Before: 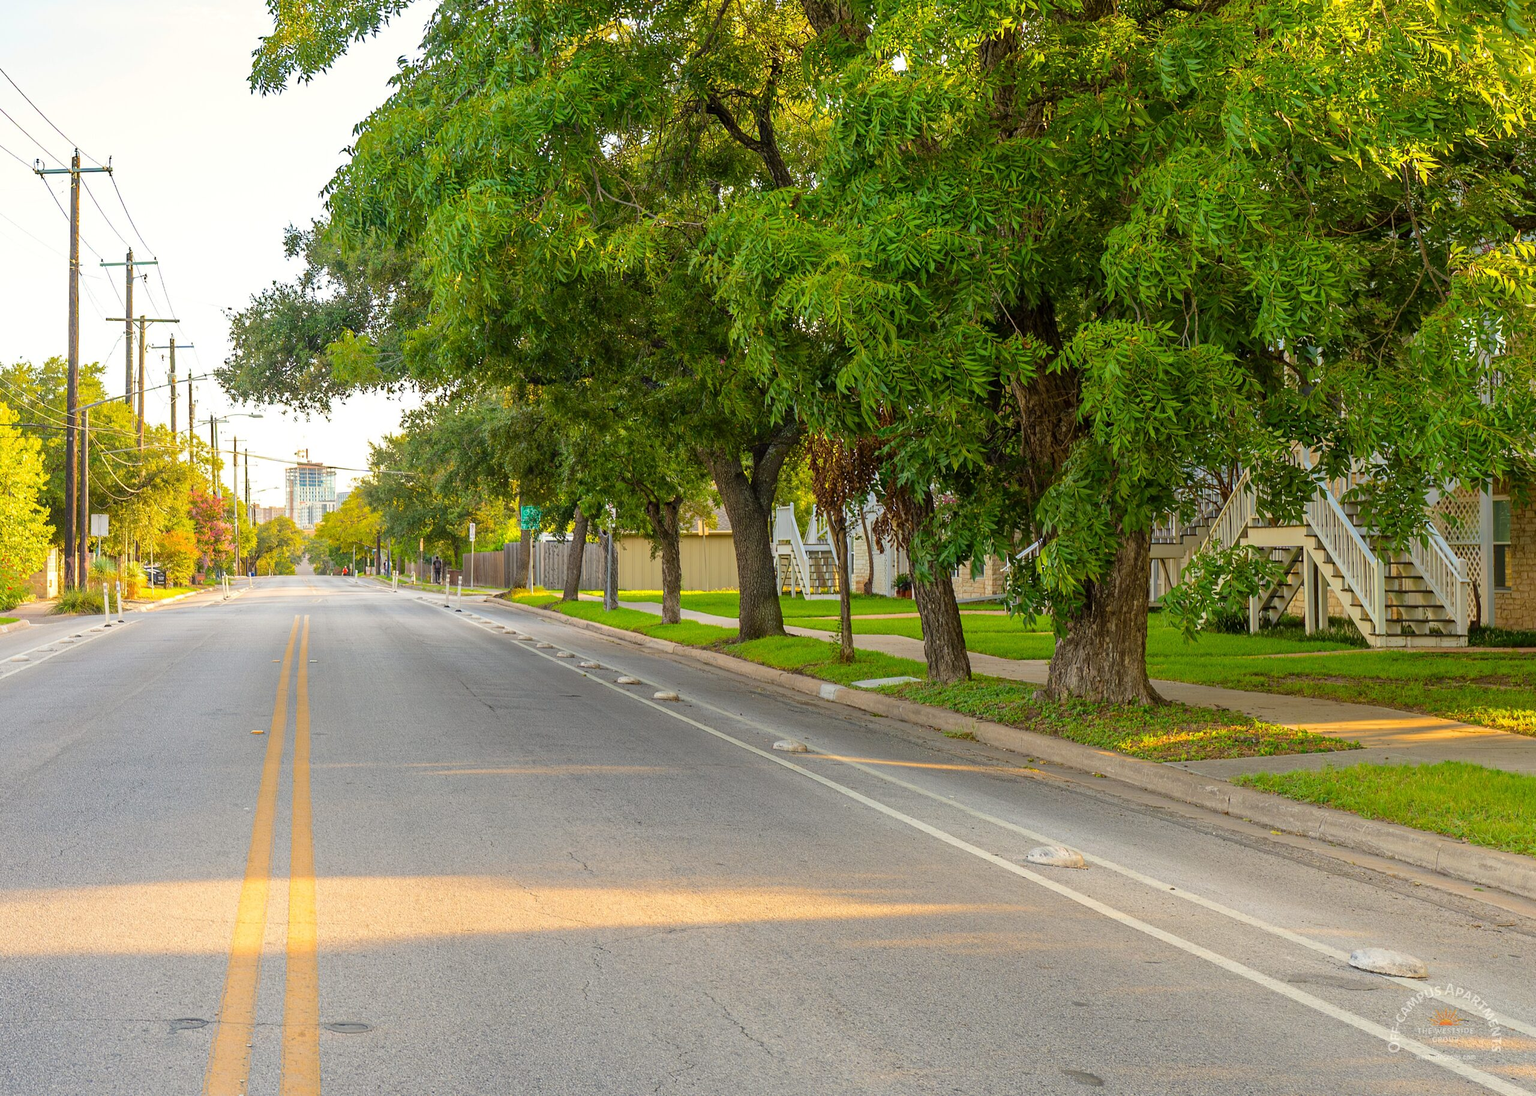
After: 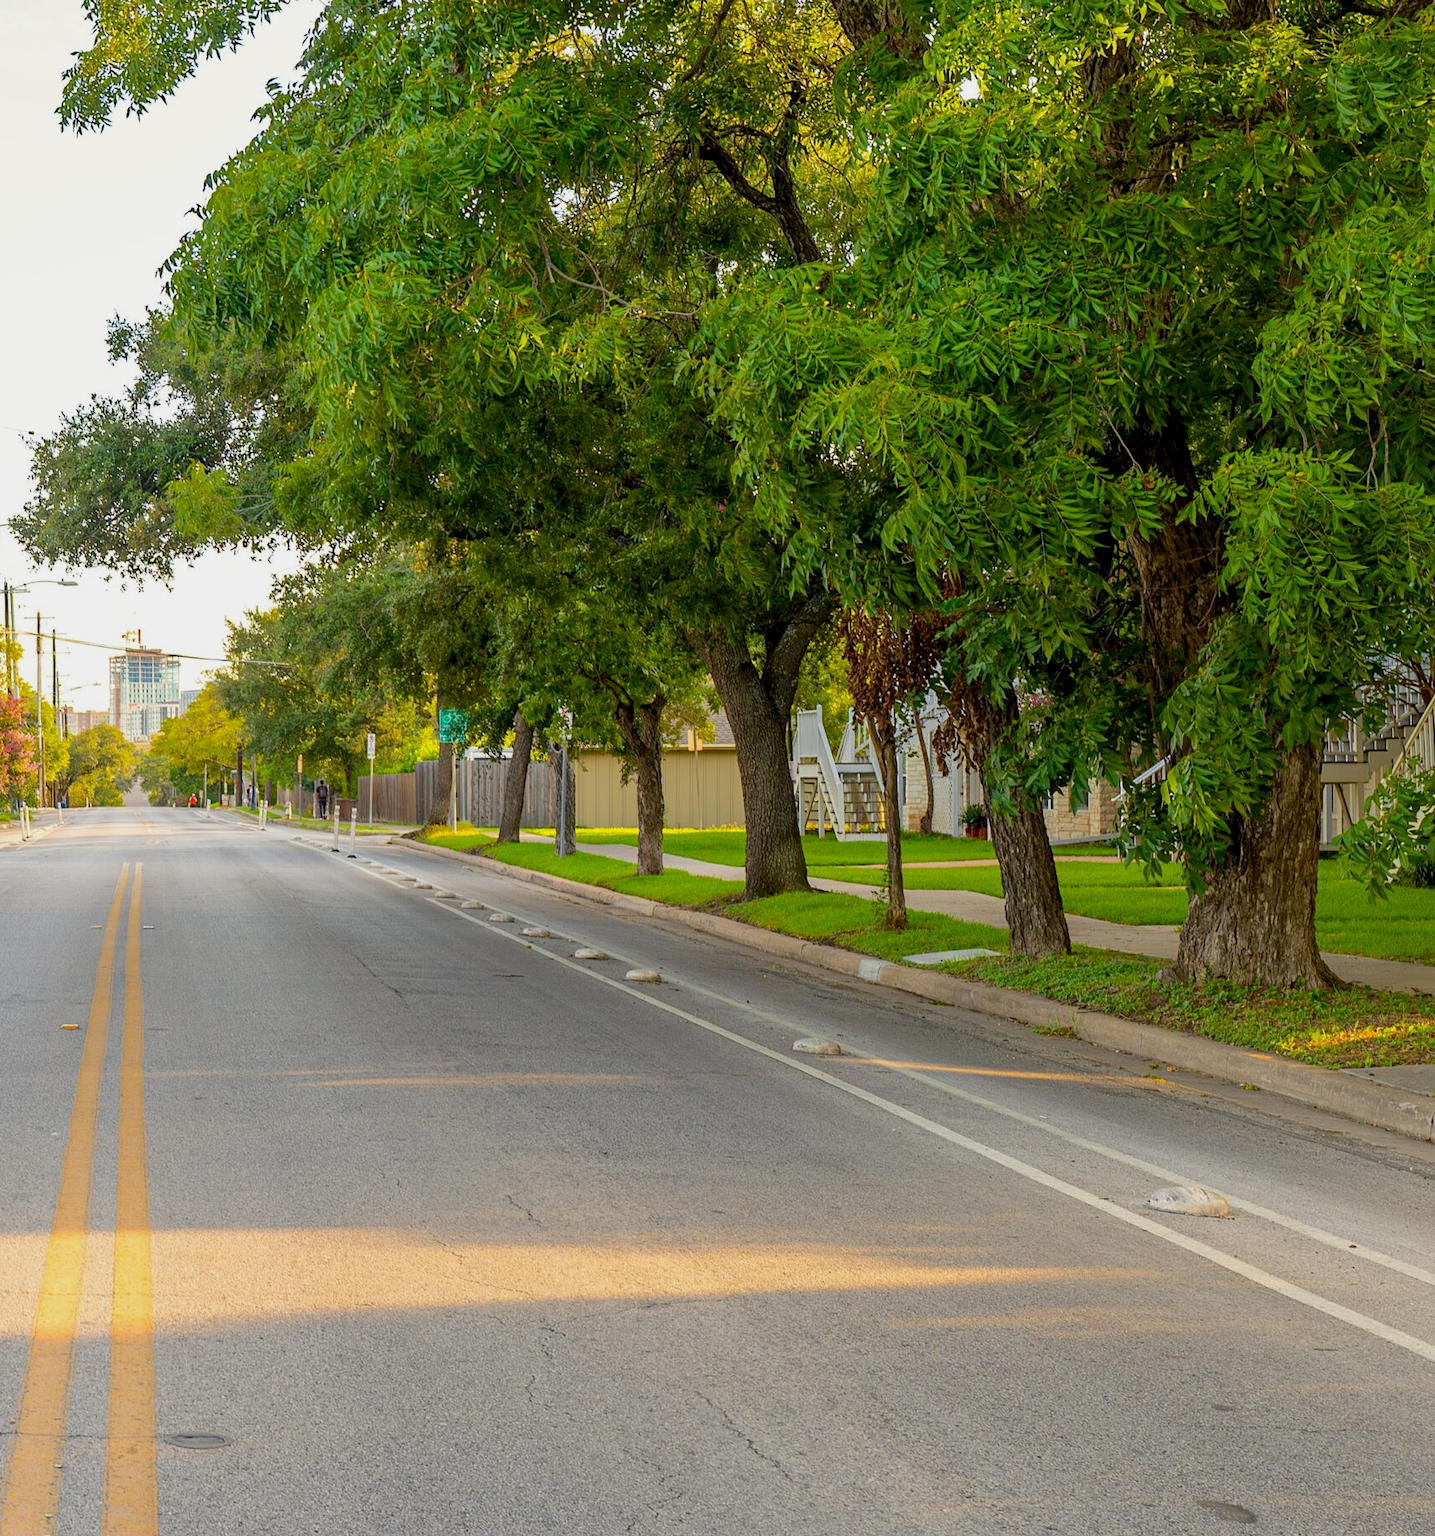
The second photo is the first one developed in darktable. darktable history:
crop and rotate: left 13.537%, right 19.796%
exposure: black level correction 0.006, exposure -0.226 EV, compensate highlight preservation false
